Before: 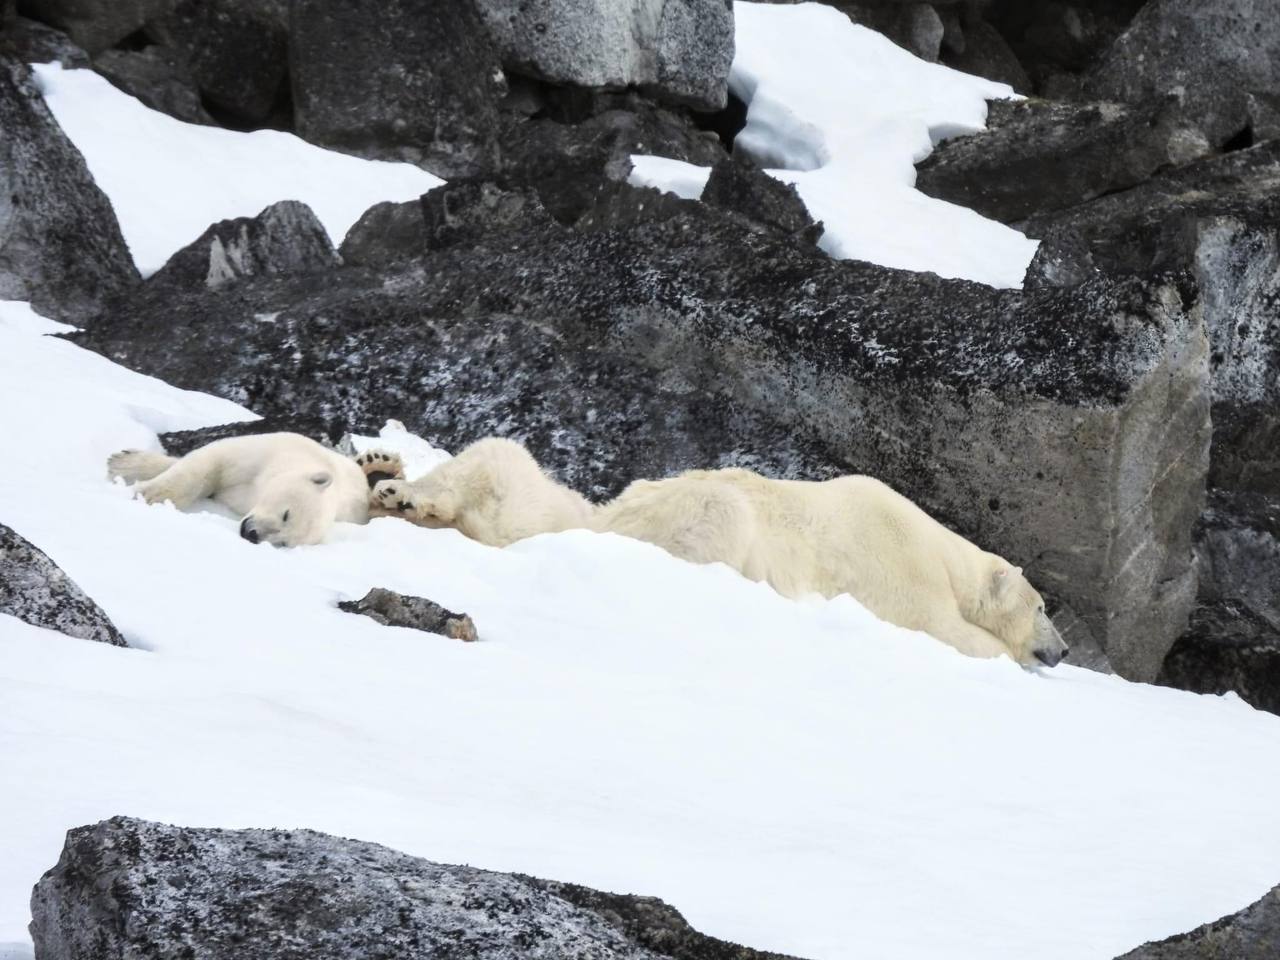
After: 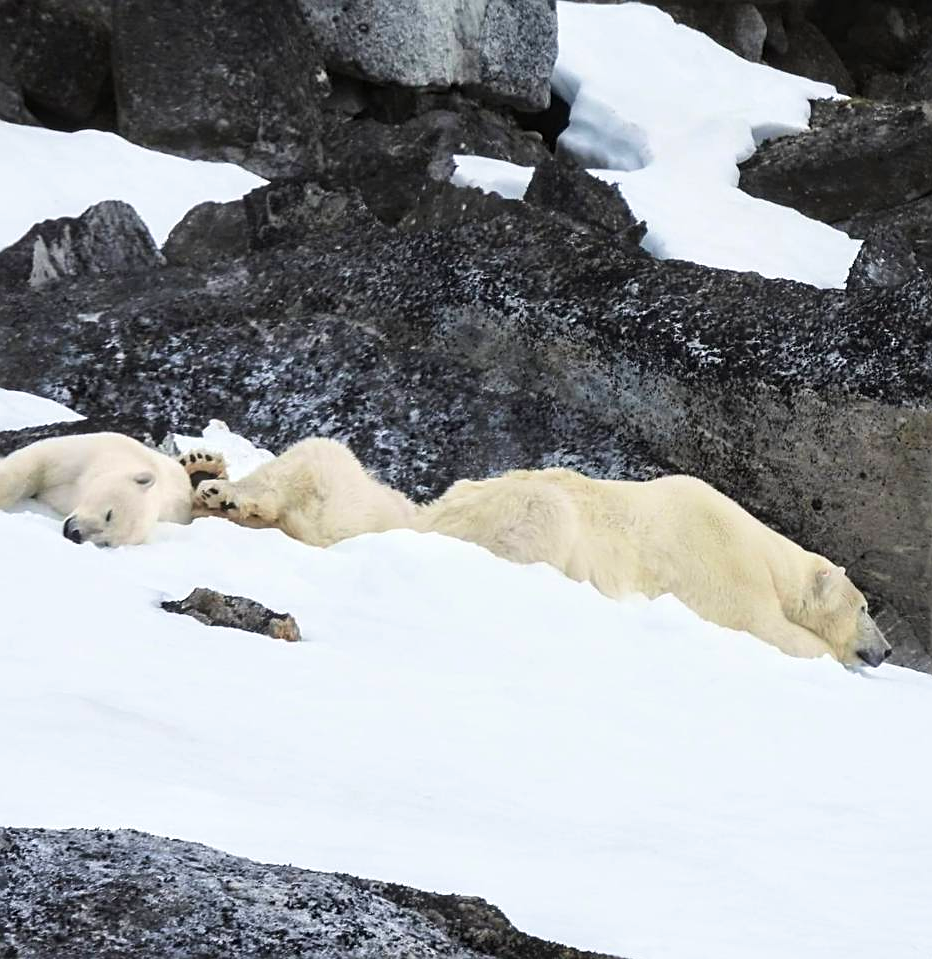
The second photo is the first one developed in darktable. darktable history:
sharpen: on, module defaults
crop: left 13.833%, top 0%, right 13.322%
velvia: on, module defaults
